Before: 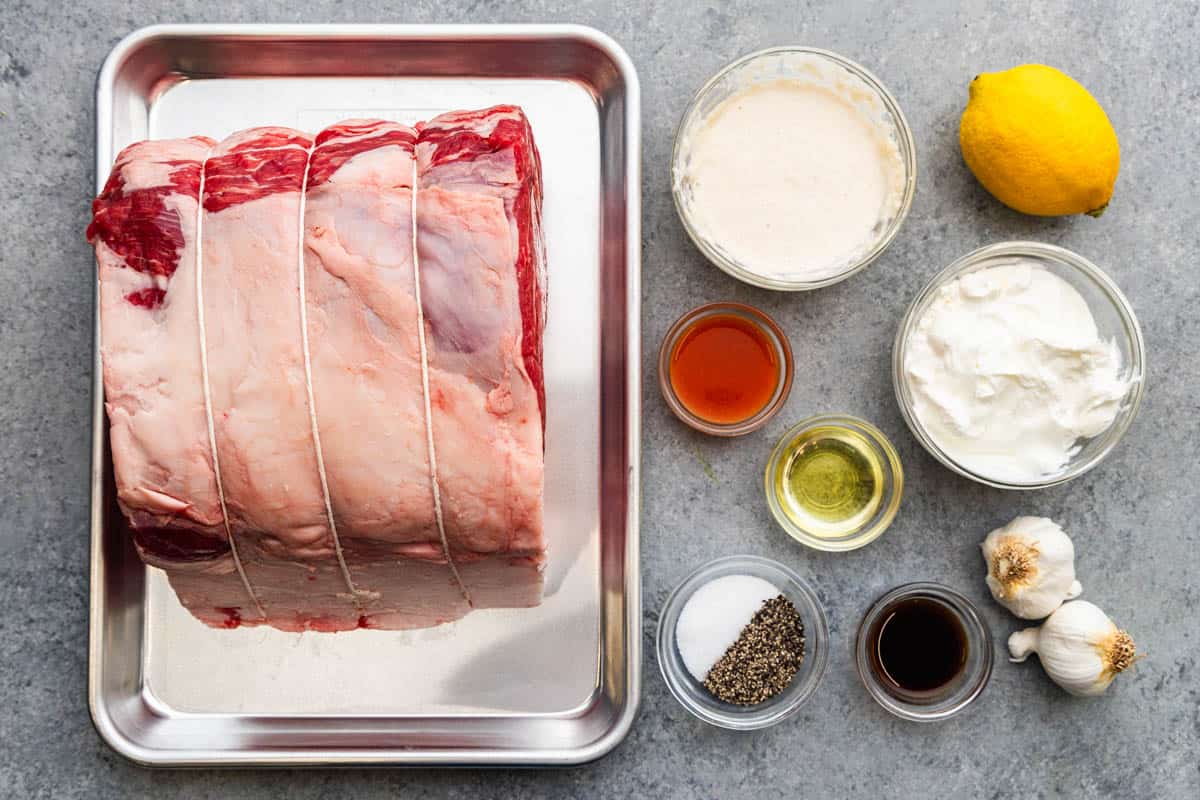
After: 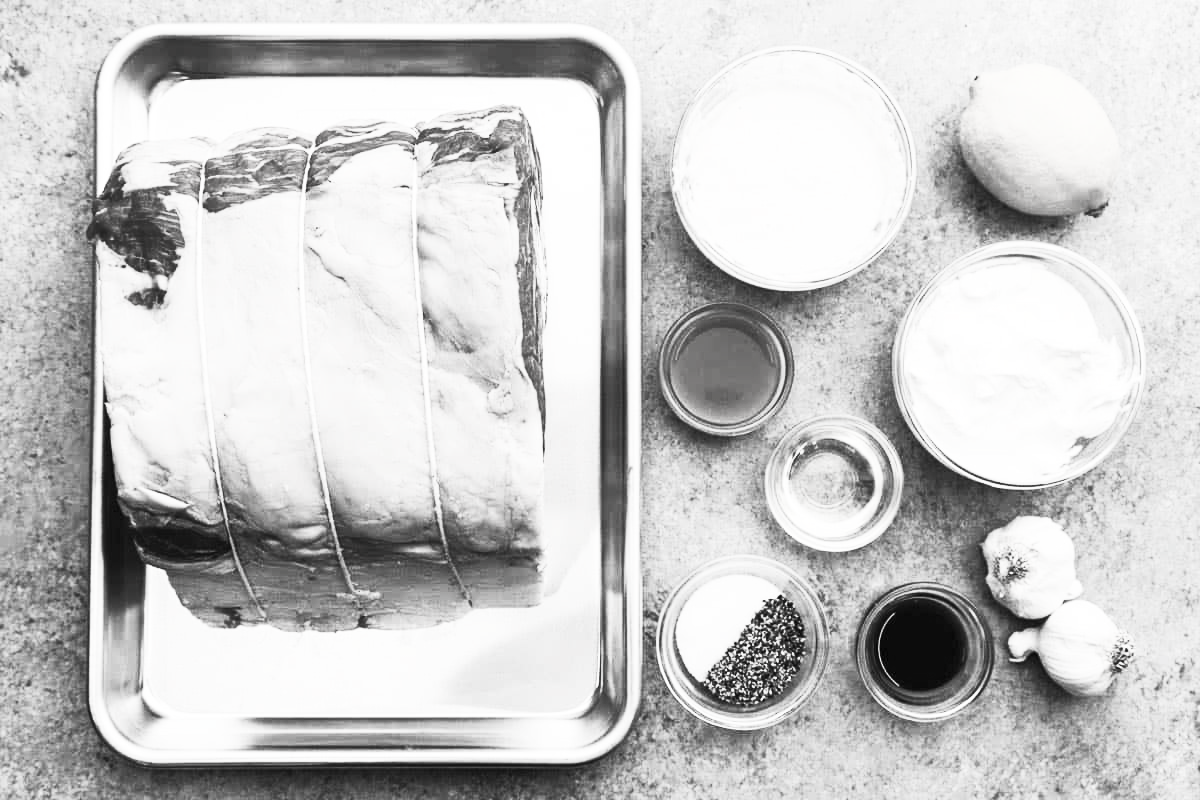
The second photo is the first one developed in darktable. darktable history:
contrast brightness saturation: contrast 0.544, brightness 0.45, saturation -0.992
